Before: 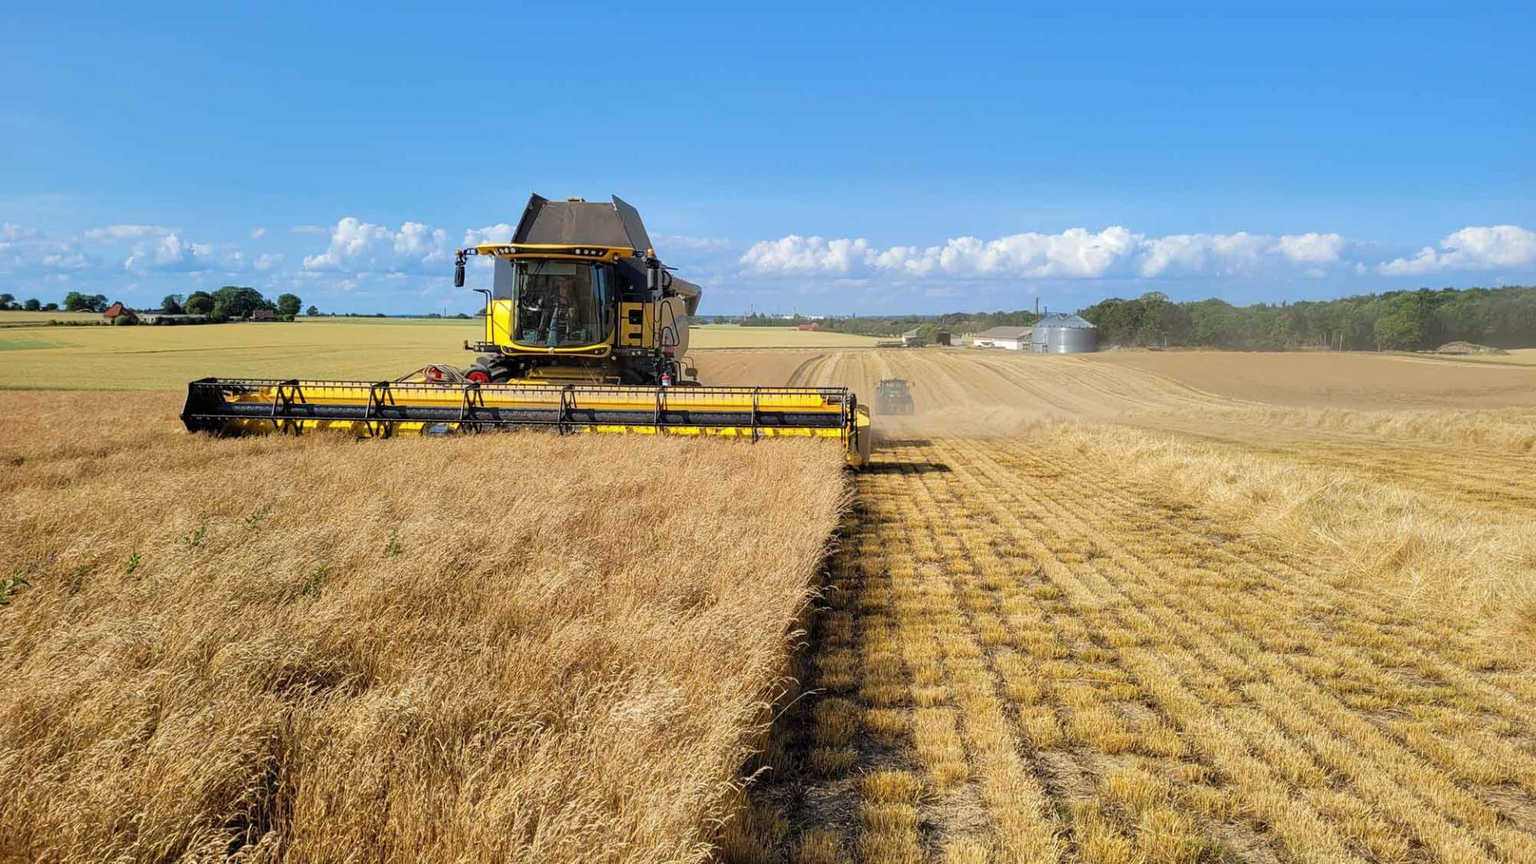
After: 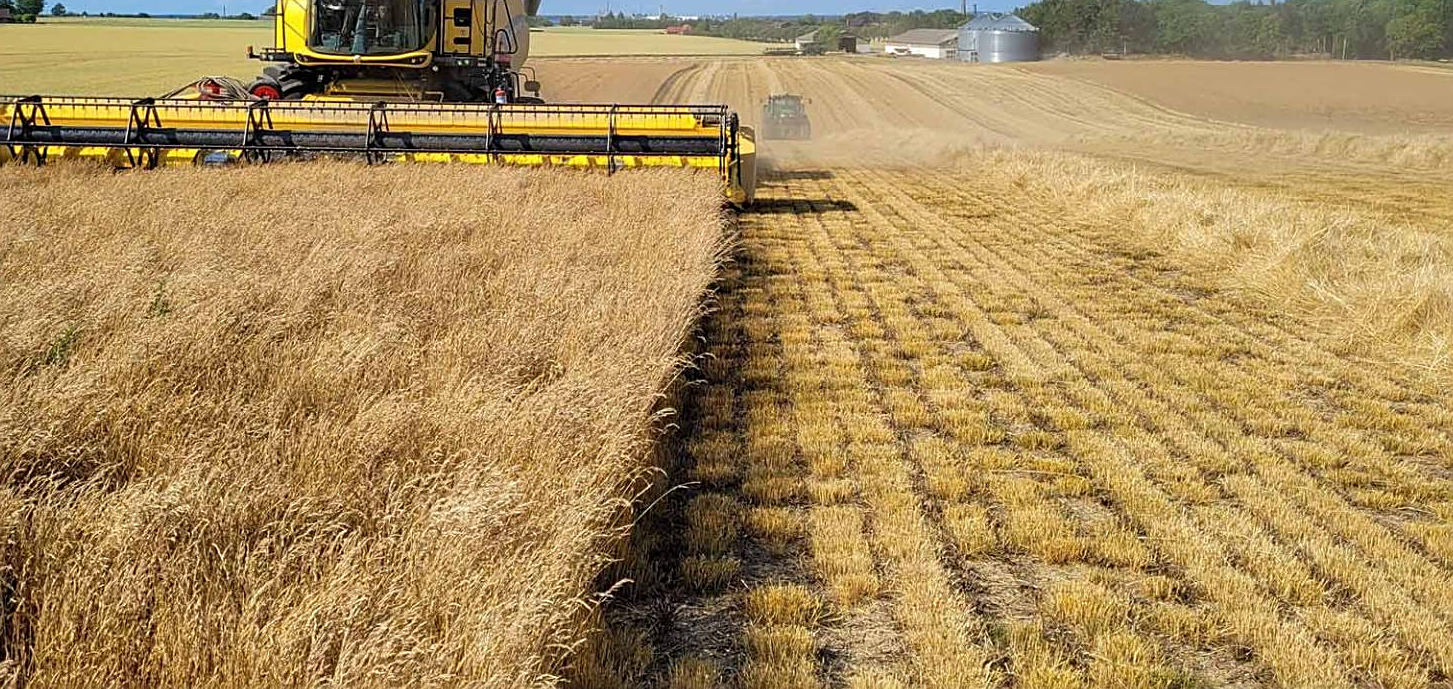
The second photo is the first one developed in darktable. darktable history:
sharpen: on, module defaults
crop and rotate: left 17.299%, top 35.115%, right 7.015%, bottom 1.024%
